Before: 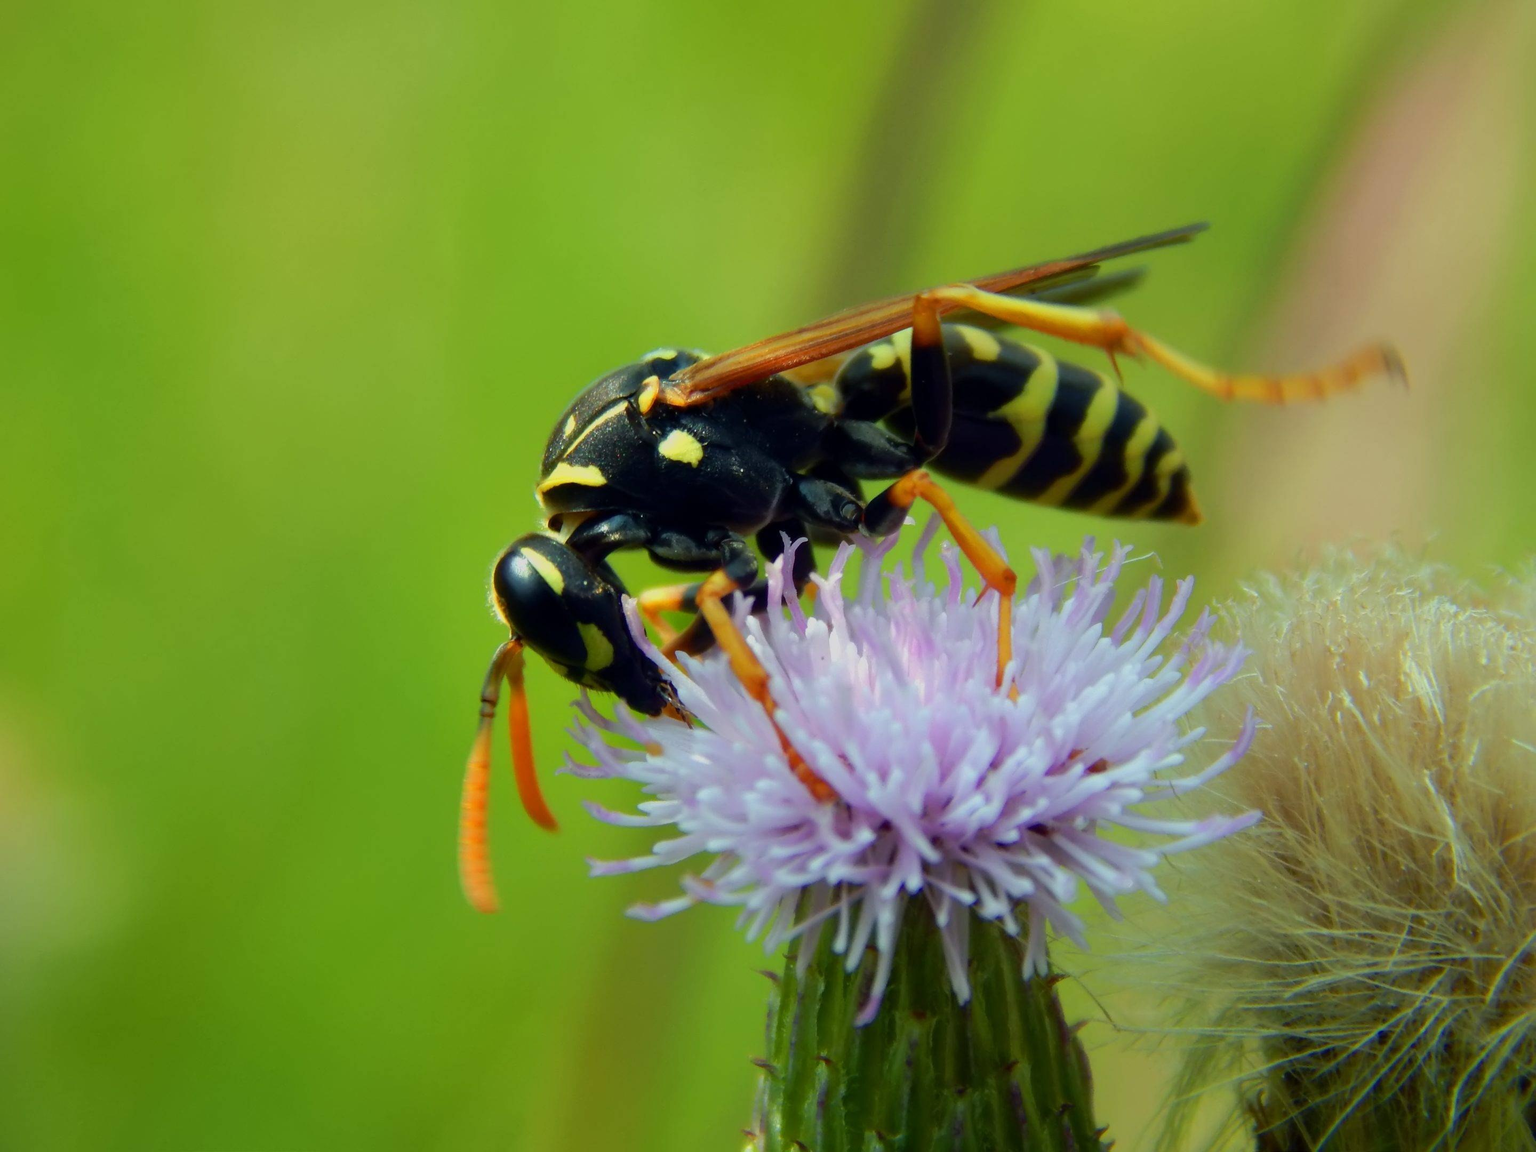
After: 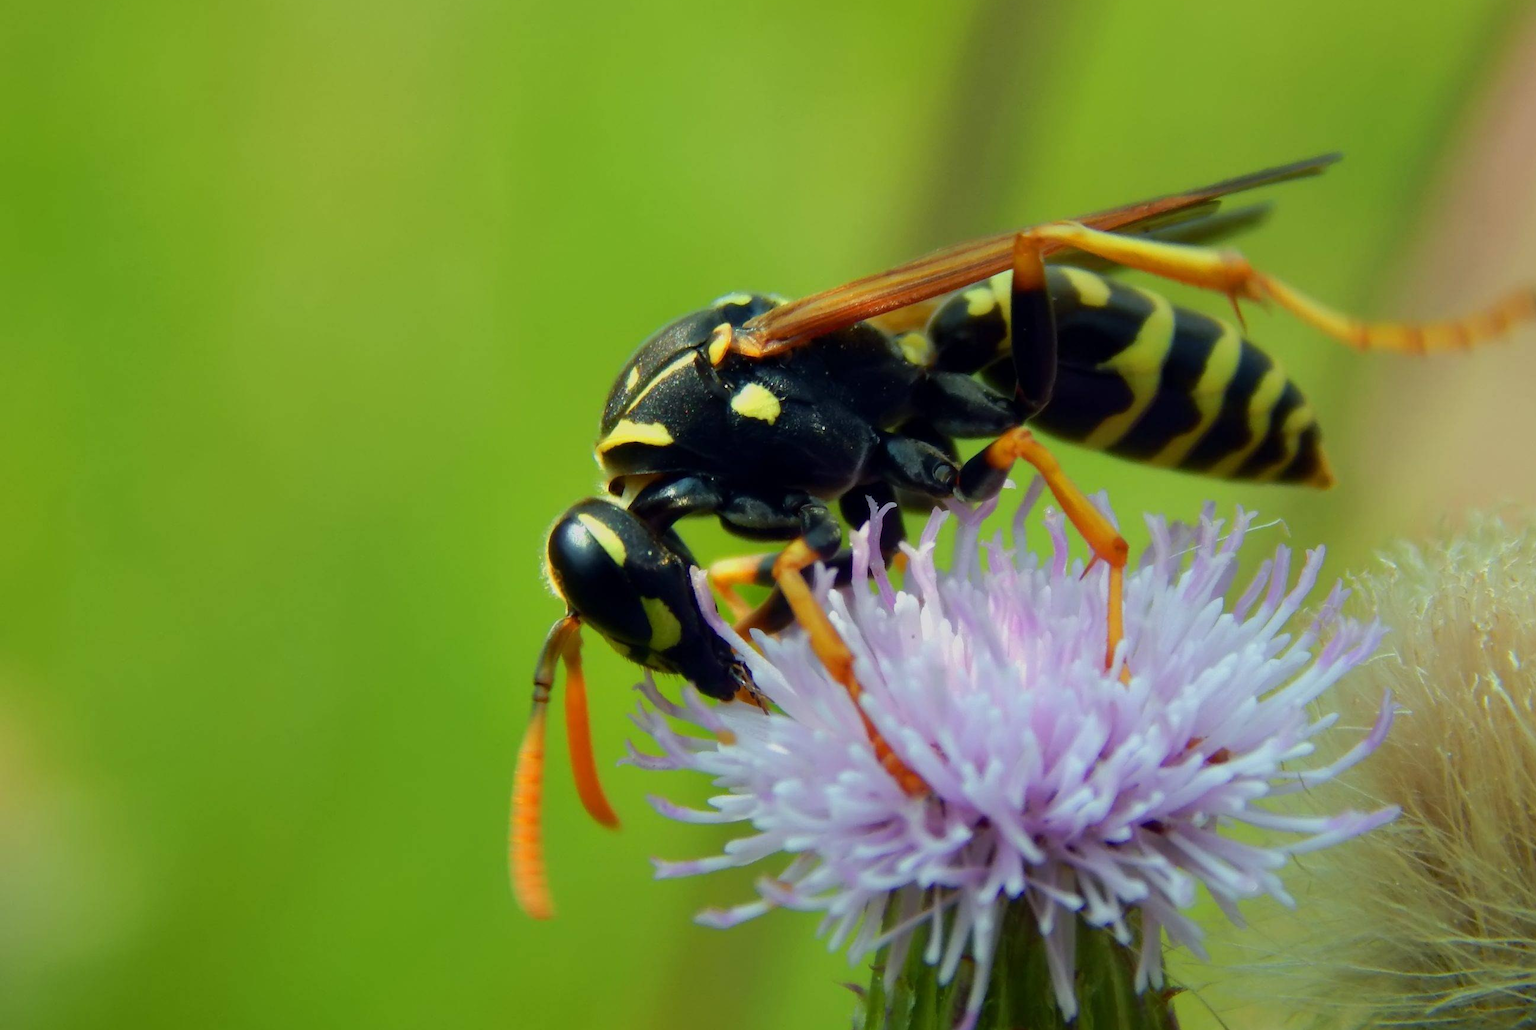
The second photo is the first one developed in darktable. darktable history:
crop: top 7.406%, right 9.862%, bottom 11.96%
